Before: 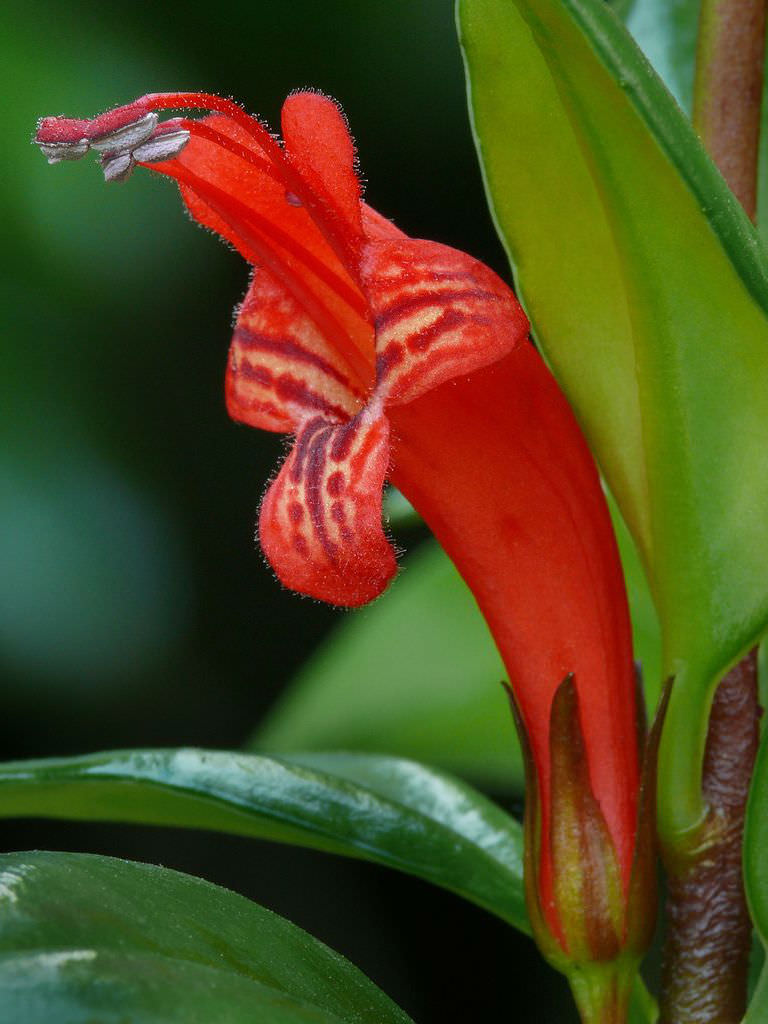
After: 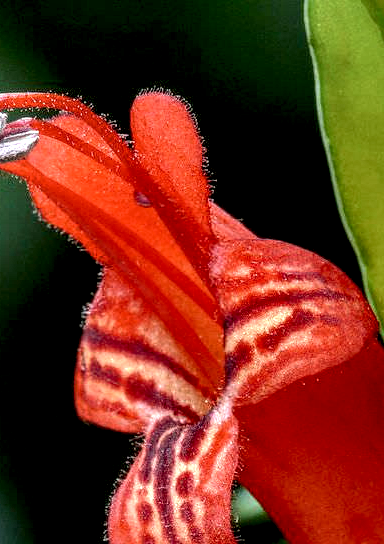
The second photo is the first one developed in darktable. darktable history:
crop: left 19.689%, right 30.23%, bottom 46.698%
exposure: black level correction 0.005, exposure 0.016 EV, compensate highlight preservation false
local contrast: detail 202%
